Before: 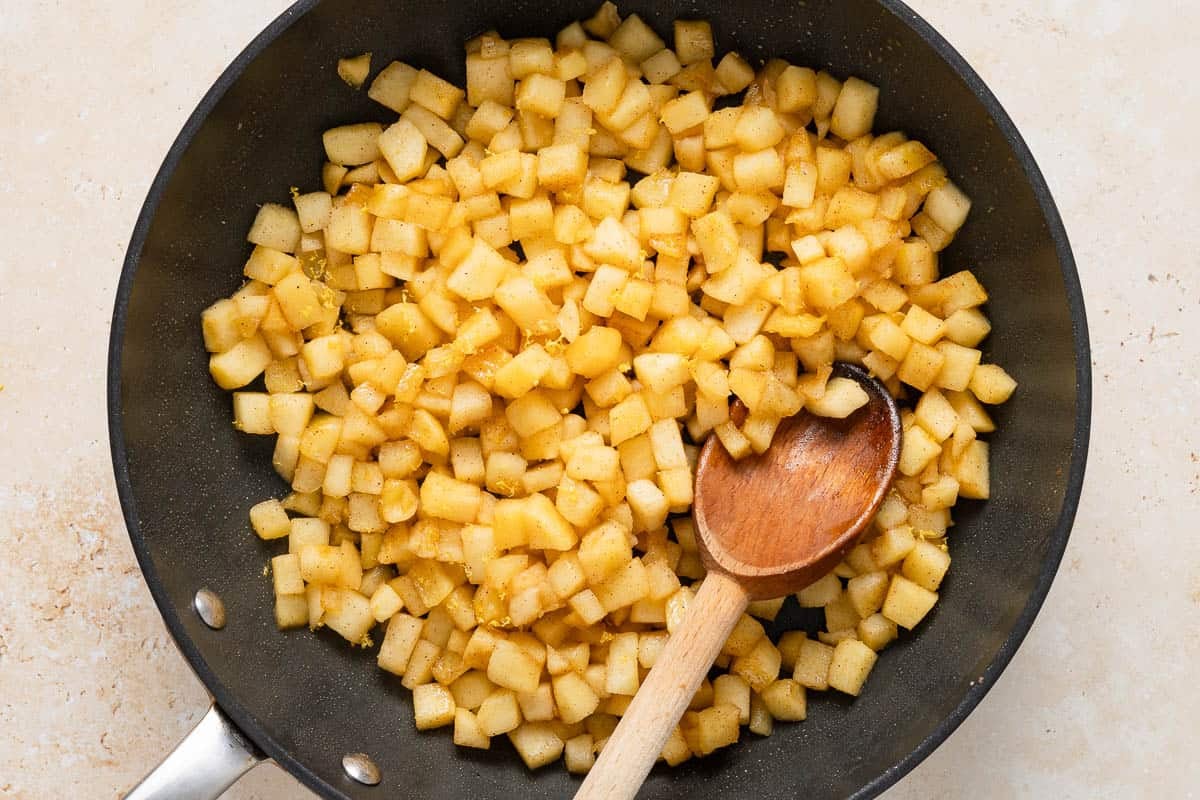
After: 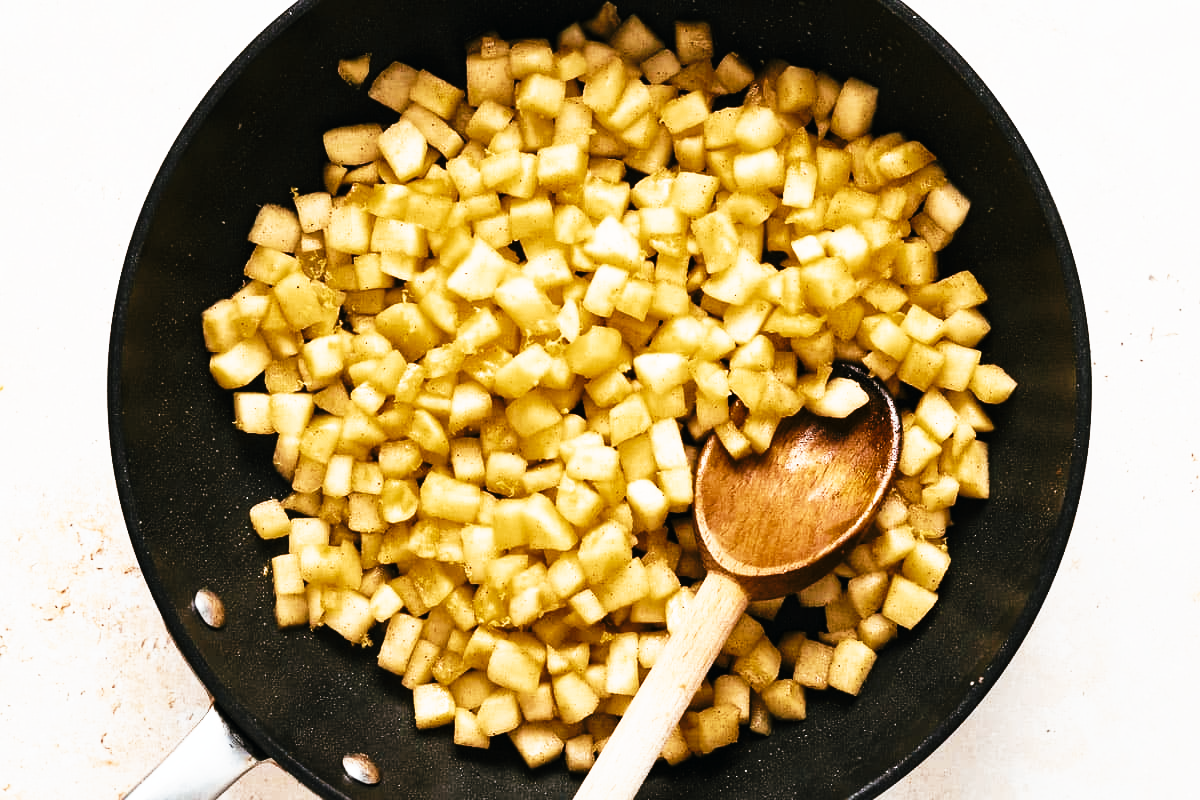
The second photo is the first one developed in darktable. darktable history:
tone curve: curves: ch0 [(0, 0) (0.003, 0.005) (0.011, 0.008) (0.025, 0.013) (0.044, 0.017) (0.069, 0.022) (0.1, 0.029) (0.136, 0.038) (0.177, 0.053) (0.224, 0.081) (0.277, 0.128) (0.335, 0.214) (0.399, 0.343) (0.468, 0.478) (0.543, 0.641) (0.623, 0.798) (0.709, 0.911) (0.801, 0.971) (0.898, 0.99) (1, 1)], preserve colors none
color look up table: target L [98.72, 84.62, 65.23, 78.75, 53.81, 69.77, 62.44, 45.18, 63.46, 43.43, 42.1, 30.7, 25.41, 3.5, 200.02, 73.68, 66.37, 53.25, 45.67, 47.93, 41.11, 45.41, 34.67, 29.05, 16.07, 85.19, 70.69, 68.59, 49.55, 54.84, 49.67, 50.99, 51.7, 44.21, 40.81, 39.97, 37.81, 32.81, 33.11, 33.44, 7.82, 18.22, 70, 53.28, 65.04, 52.02, 49.8, 43.79, 29.67], target a [0.163, -1.028, 2.335, -15.92, -15.08, -1.296, -19.44, -22.27, -4.96, -17.97, -13.55, -10.49, -20.34, -4.606, 0, 10.27, 7.437, 15.85, 33.28, 6.491, 28.87, 10.43, 20.07, 18.62, -0.422, 3.883, 17.06, -6.63, 34.93, 26.04, 31.53, 20.48, 1.731, 37.27, 25.21, -4.109, 15.06, 26.68, -0.273, -0.62, 13.5, -2.553, -20.45, -14.2, -10.63, -13.1, -13.09, -8.923, -5.804], target b [7.252, 20.26, 41.4, -10.54, -9.426, 39.49, 9.241, 17.76, 21.7, 6.616, -2.076, 15.7, 10.02, -1.29, 0, 6.81, 33.78, 33.31, -1.824, 28.42, 31.02, 17.26, 34.9, 33.59, 6.924, -2.53, -14.93, -15.59, -24.06, -21.06, -15.57, -4.434, -11.99, -25.29, -30.7, -17.08, -24.19, -10.53, -16.66, -16.15, -10.87, -19.67, -17.39, -10.5, -4.844, -11.51, -10.79, -5.534, -9.574], num patches 49
